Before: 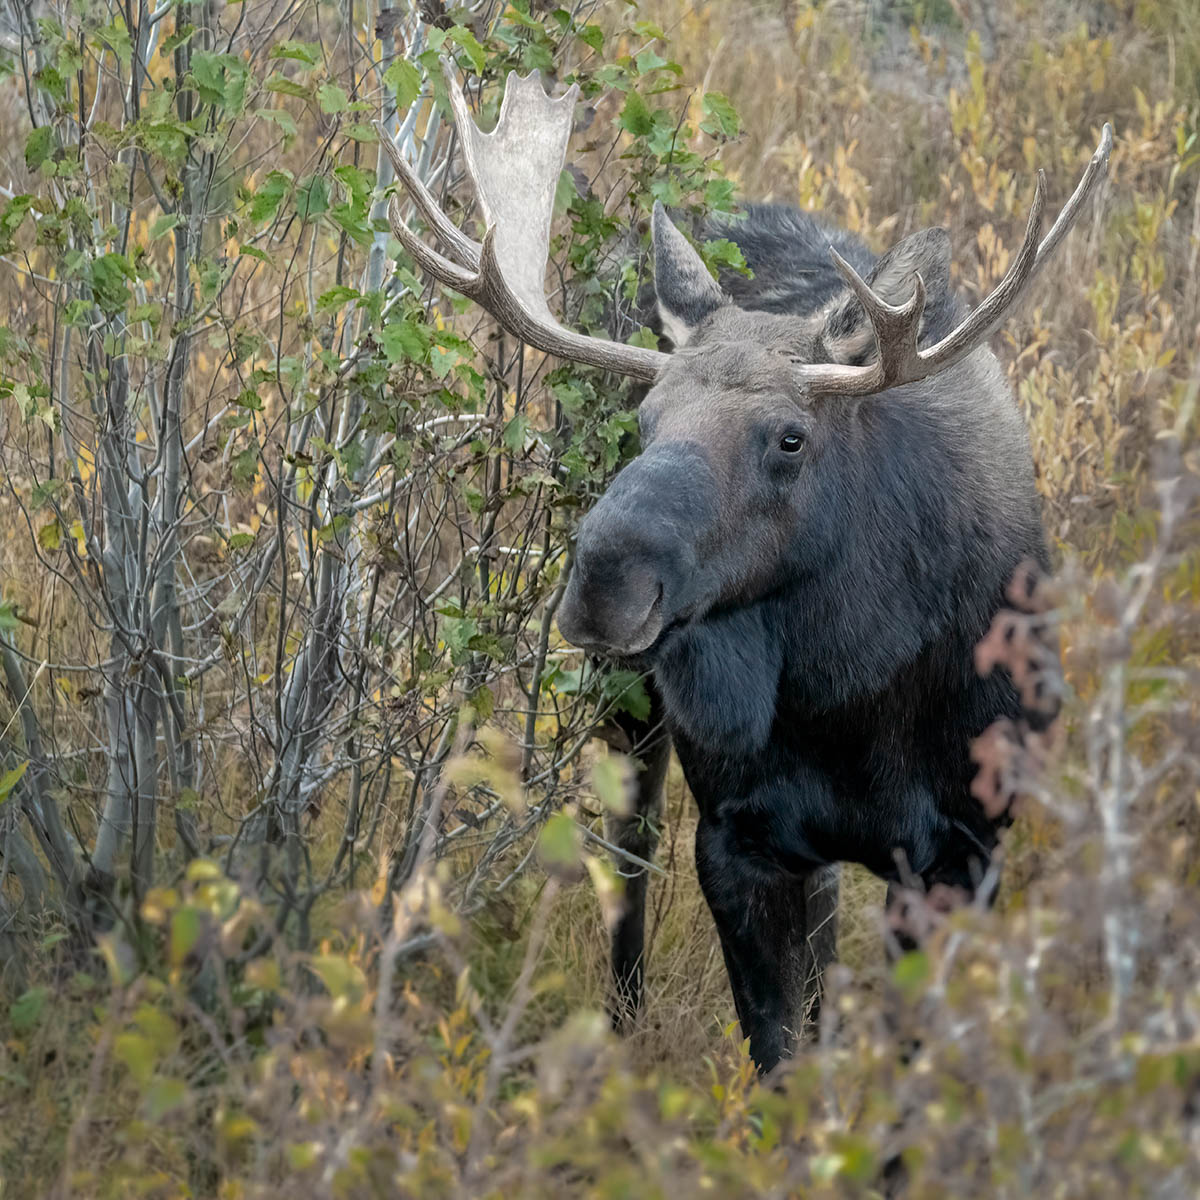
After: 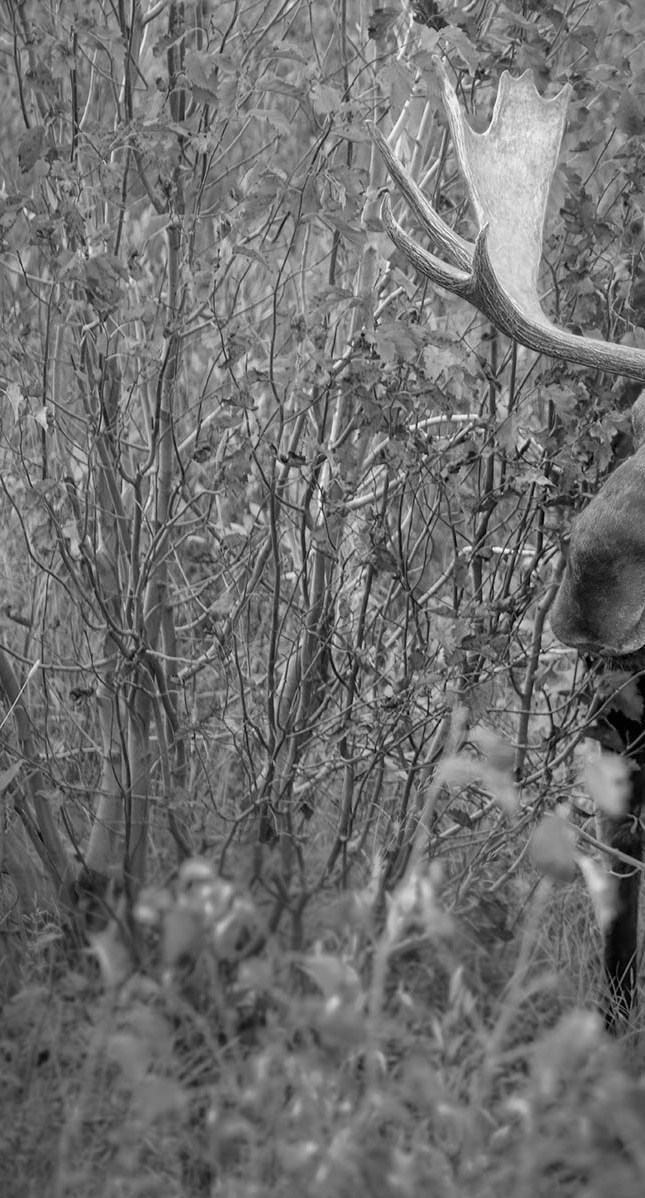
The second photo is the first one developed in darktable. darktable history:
exposure: black level correction 0, exposure 0.5 EV, compensate exposure bias true, compensate highlight preservation false
crop: left 0.587%, right 45.588%, bottom 0.086%
monochrome: on, module defaults
shadows and highlights: low approximation 0.01, soften with gaussian
vignetting: fall-off start 100%, fall-off radius 64.94%, automatic ratio true, unbound false
